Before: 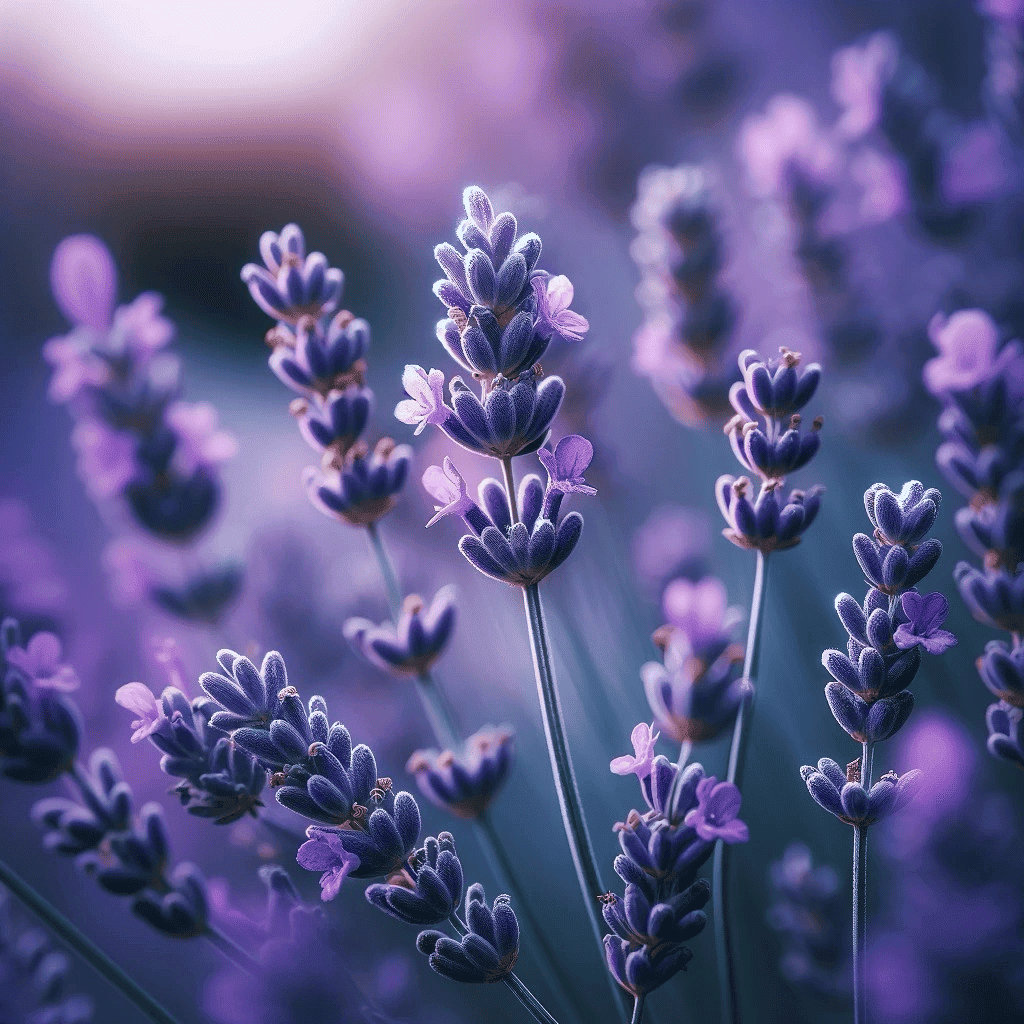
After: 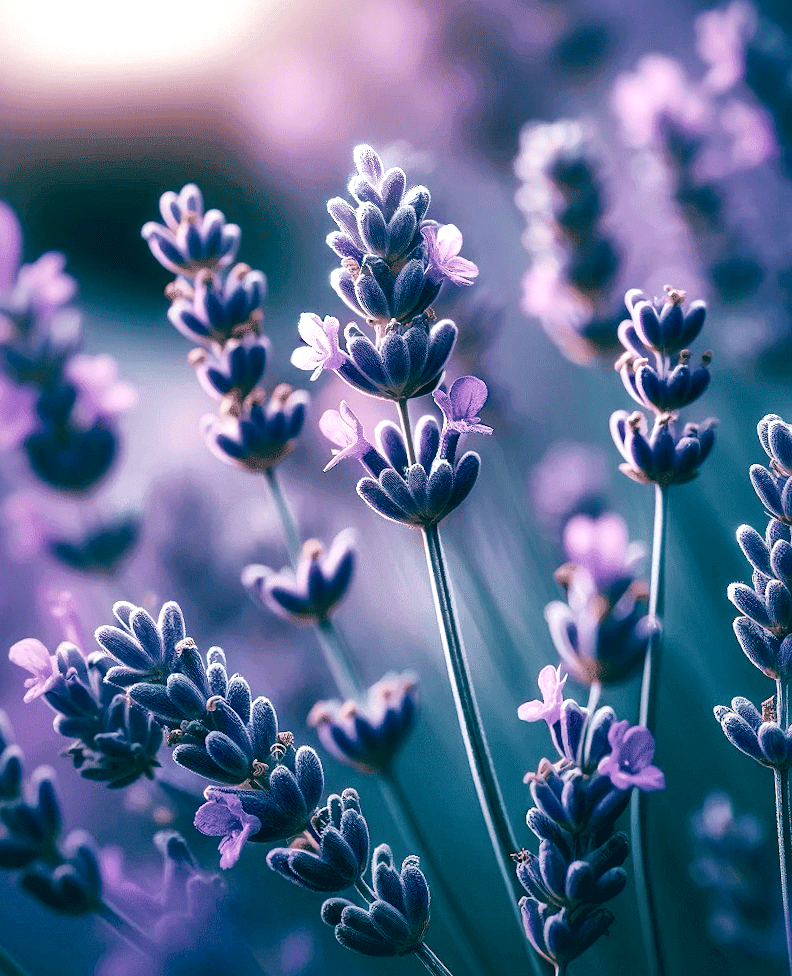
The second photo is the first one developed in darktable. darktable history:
rotate and perspective: rotation -1.68°, lens shift (vertical) -0.146, crop left 0.049, crop right 0.912, crop top 0.032, crop bottom 0.96
contrast equalizer: octaves 7, y [[0.6 ×6], [0.55 ×6], [0 ×6], [0 ×6], [0 ×6]], mix -0.2
exposure: exposure 0.485 EV, compensate highlight preservation false
local contrast: mode bilateral grid, contrast 25, coarseness 60, detail 151%, midtone range 0.2
color balance: mode lift, gamma, gain (sRGB), lift [1, 0.69, 1, 1], gamma [1, 1.482, 1, 1], gain [1, 1, 1, 0.802]
white balance: red 0.967, blue 1.119, emerald 0.756
crop: left 7.598%, right 7.873%
